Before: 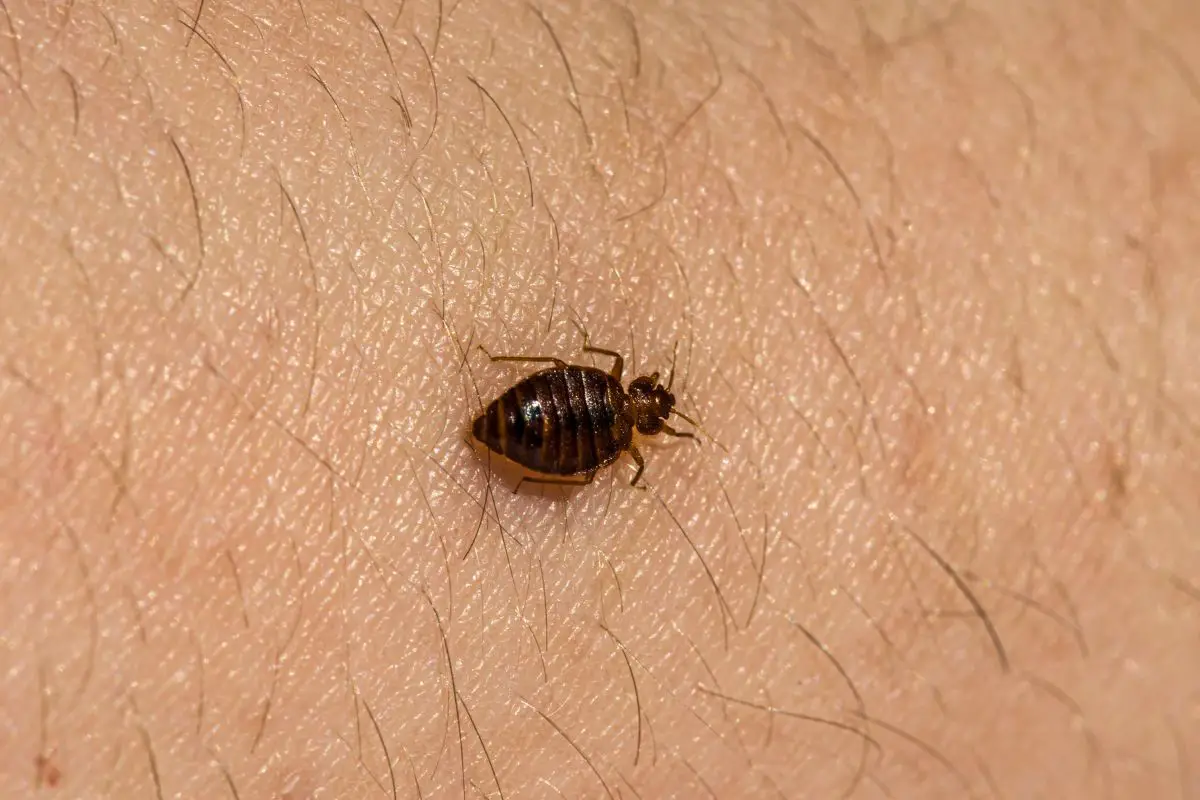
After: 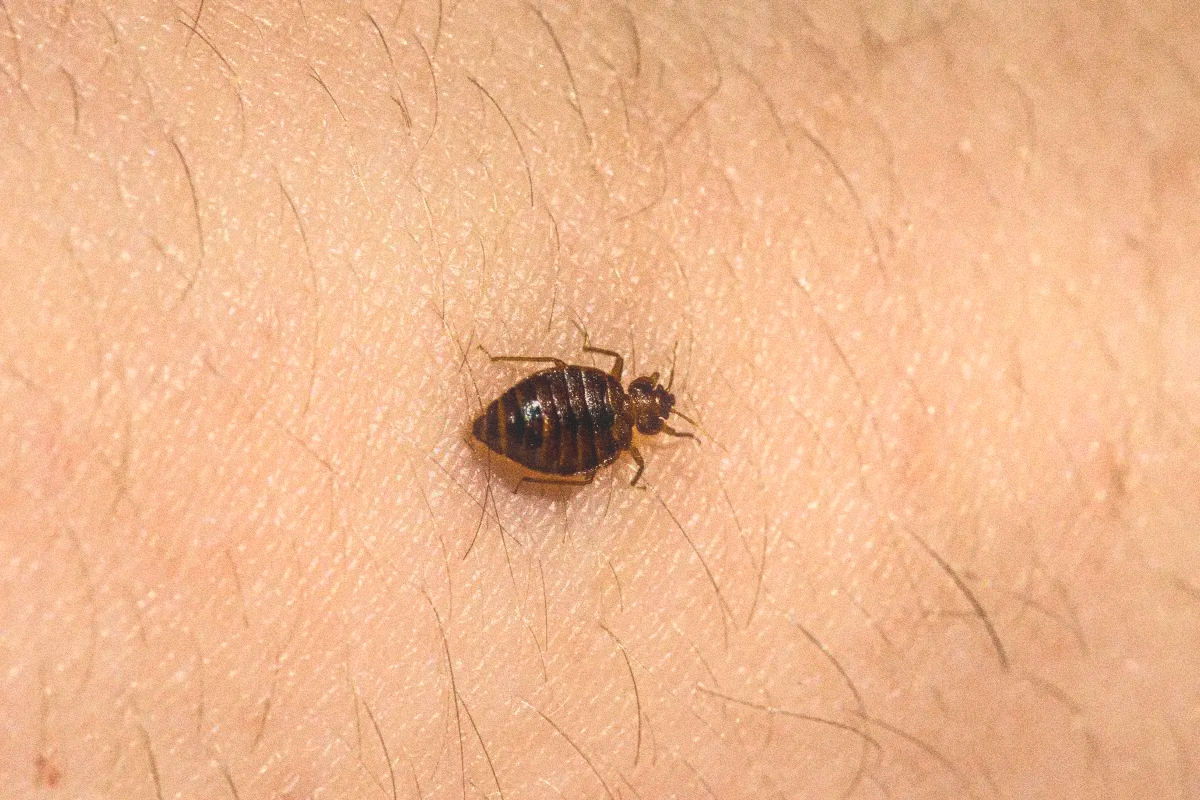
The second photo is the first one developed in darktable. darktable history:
exposure: exposure 0.2 EV, compensate highlight preservation false
bloom: on, module defaults
grain: coarseness 0.09 ISO, strength 40%
tone equalizer: -7 EV -0.63 EV, -6 EV 1 EV, -5 EV -0.45 EV, -4 EV 0.43 EV, -3 EV 0.41 EV, -2 EV 0.15 EV, -1 EV -0.15 EV, +0 EV -0.39 EV, smoothing diameter 25%, edges refinement/feathering 10, preserve details guided filter
